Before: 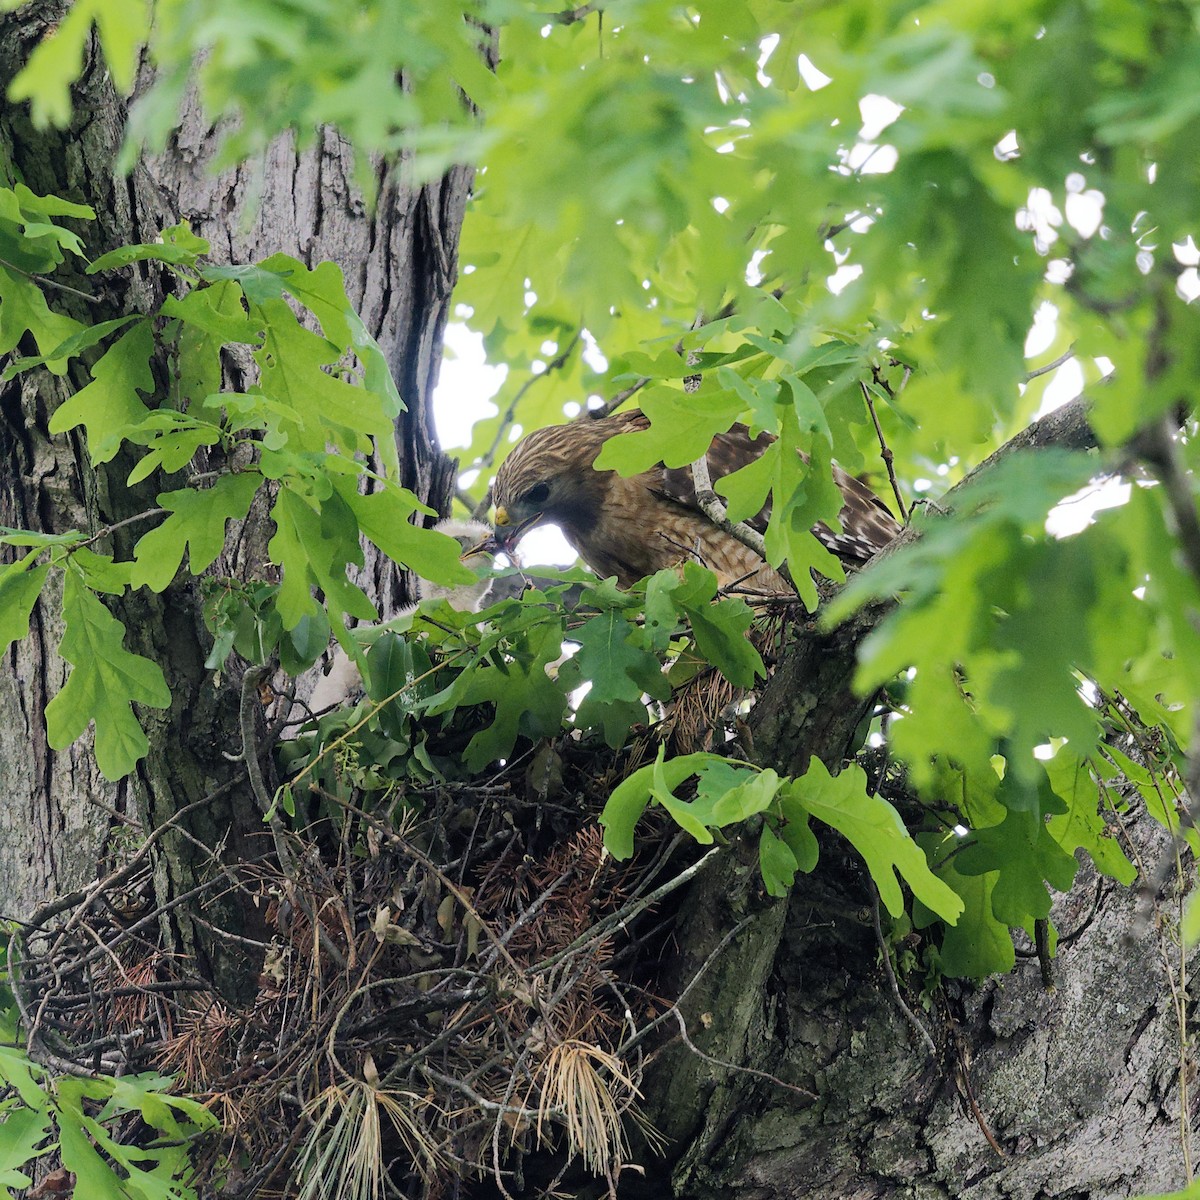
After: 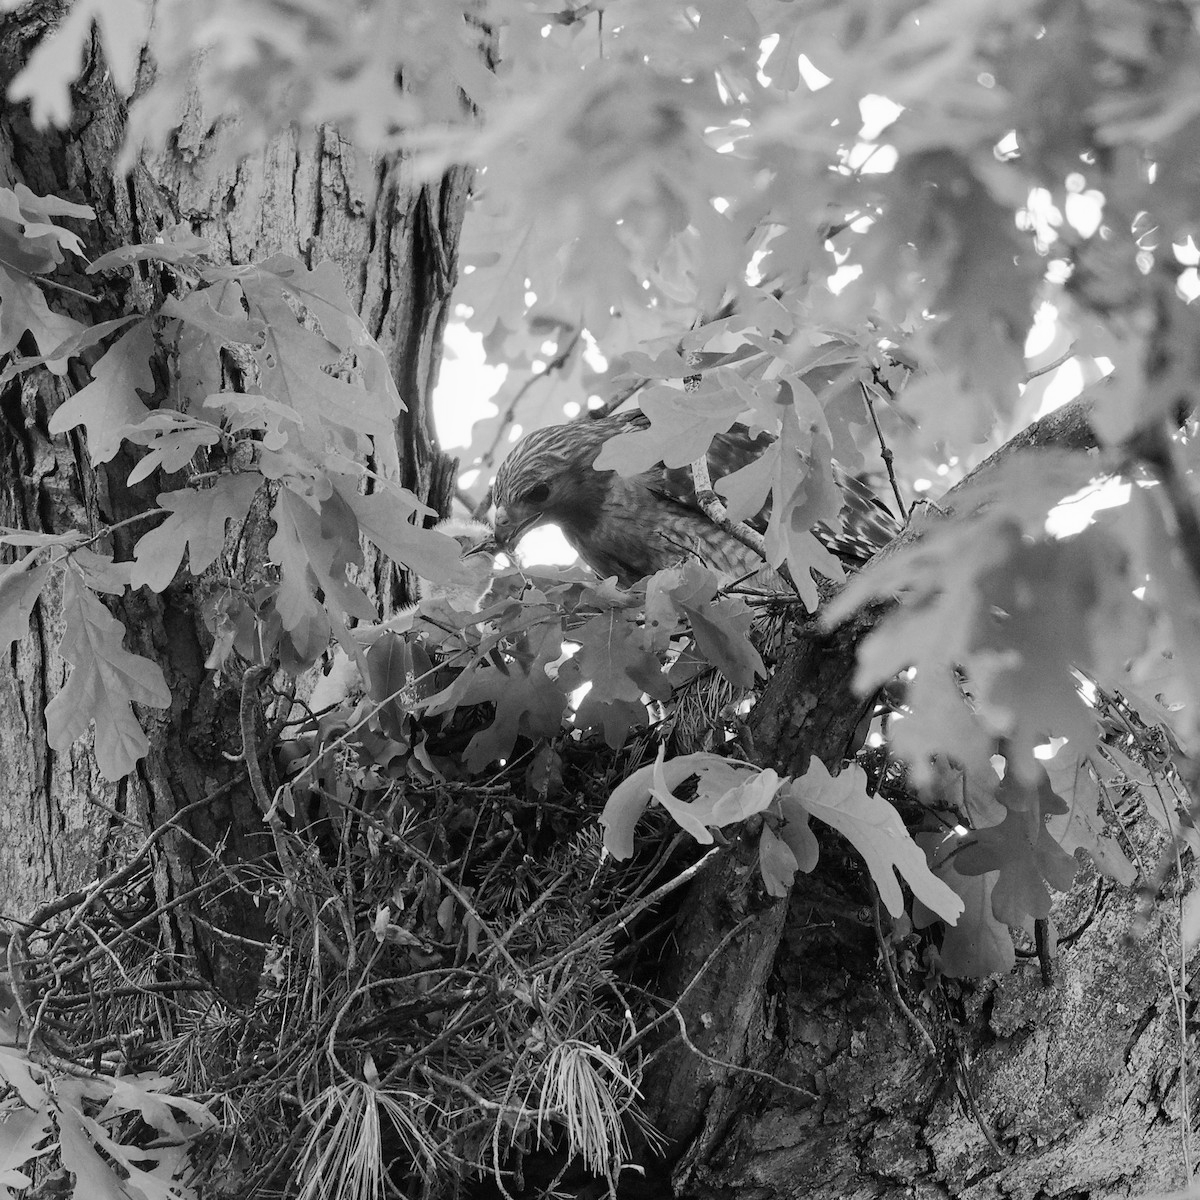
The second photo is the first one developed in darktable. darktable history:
monochrome: a -6.99, b 35.61, size 1.4
velvia: on, module defaults
